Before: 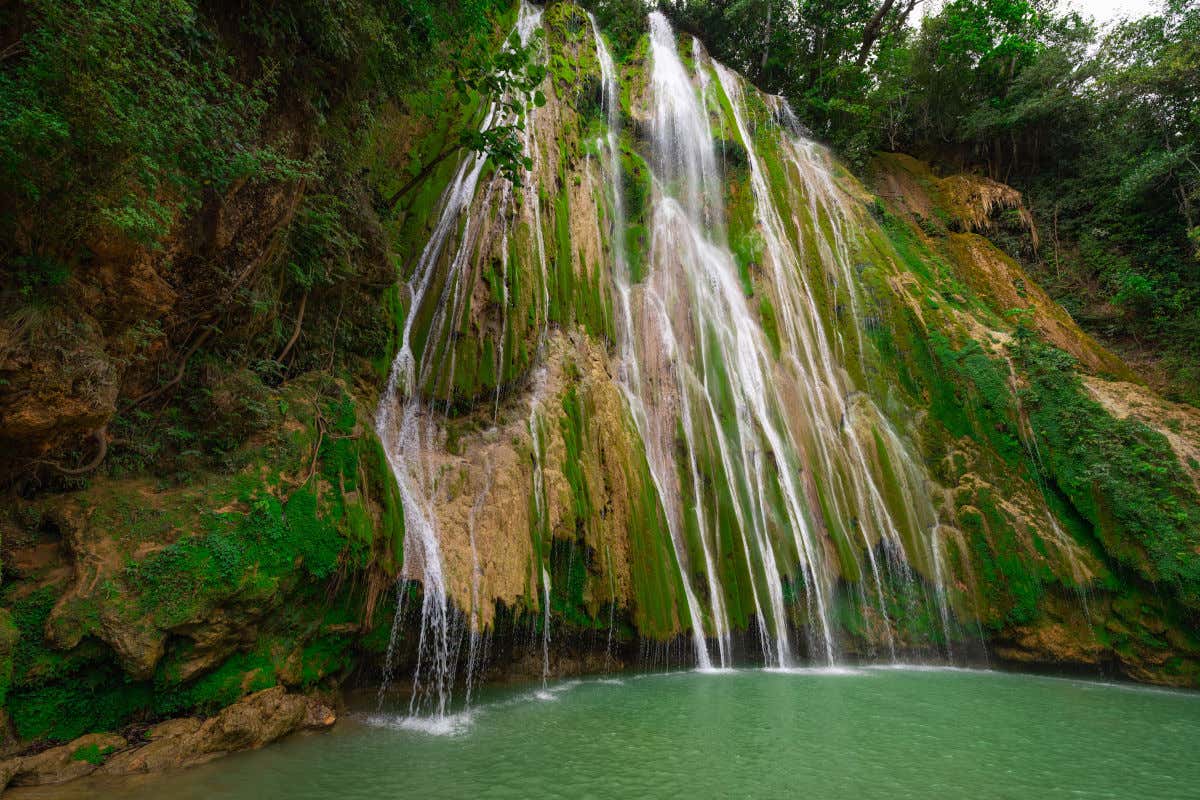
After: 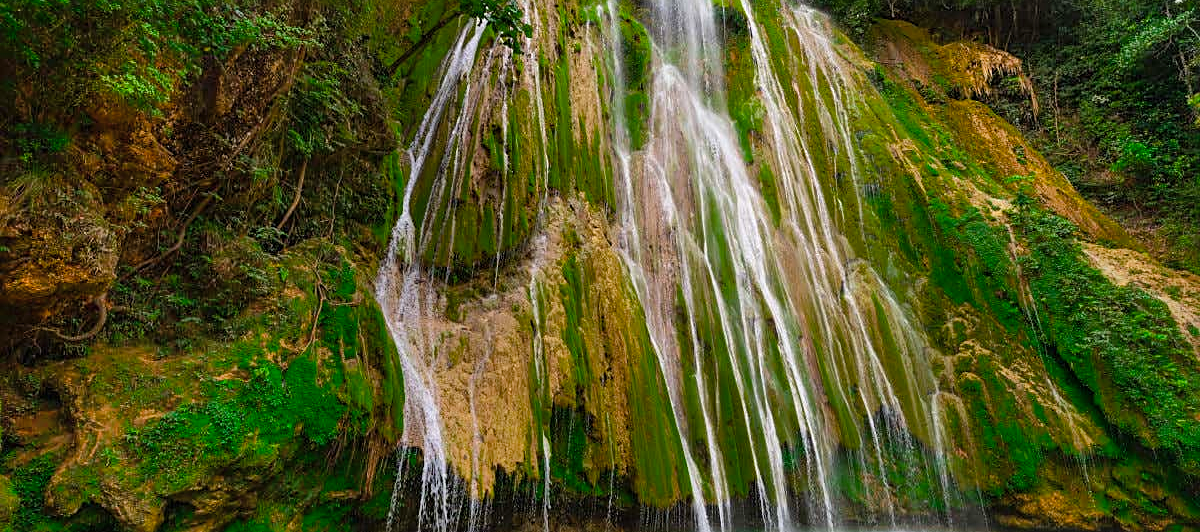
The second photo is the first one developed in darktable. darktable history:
crop: top 16.727%, bottom 16.727%
sharpen: on, module defaults
shadows and highlights: soften with gaussian
color balance rgb: linear chroma grading › shadows -8%, linear chroma grading › global chroma 10%, perceptual saturation grading › global saturation 2%, perceptual saturation grading › highlights -2%, perceptual saturation grading › mid-tones 4%, perceptual saturation grading › shadows 8%, perceptual brilliance grading › global brilliance 2%, perceptual brilliance grading › highlights -4%, global vibrance 16%, saturation formula JzAzBz (2021)
